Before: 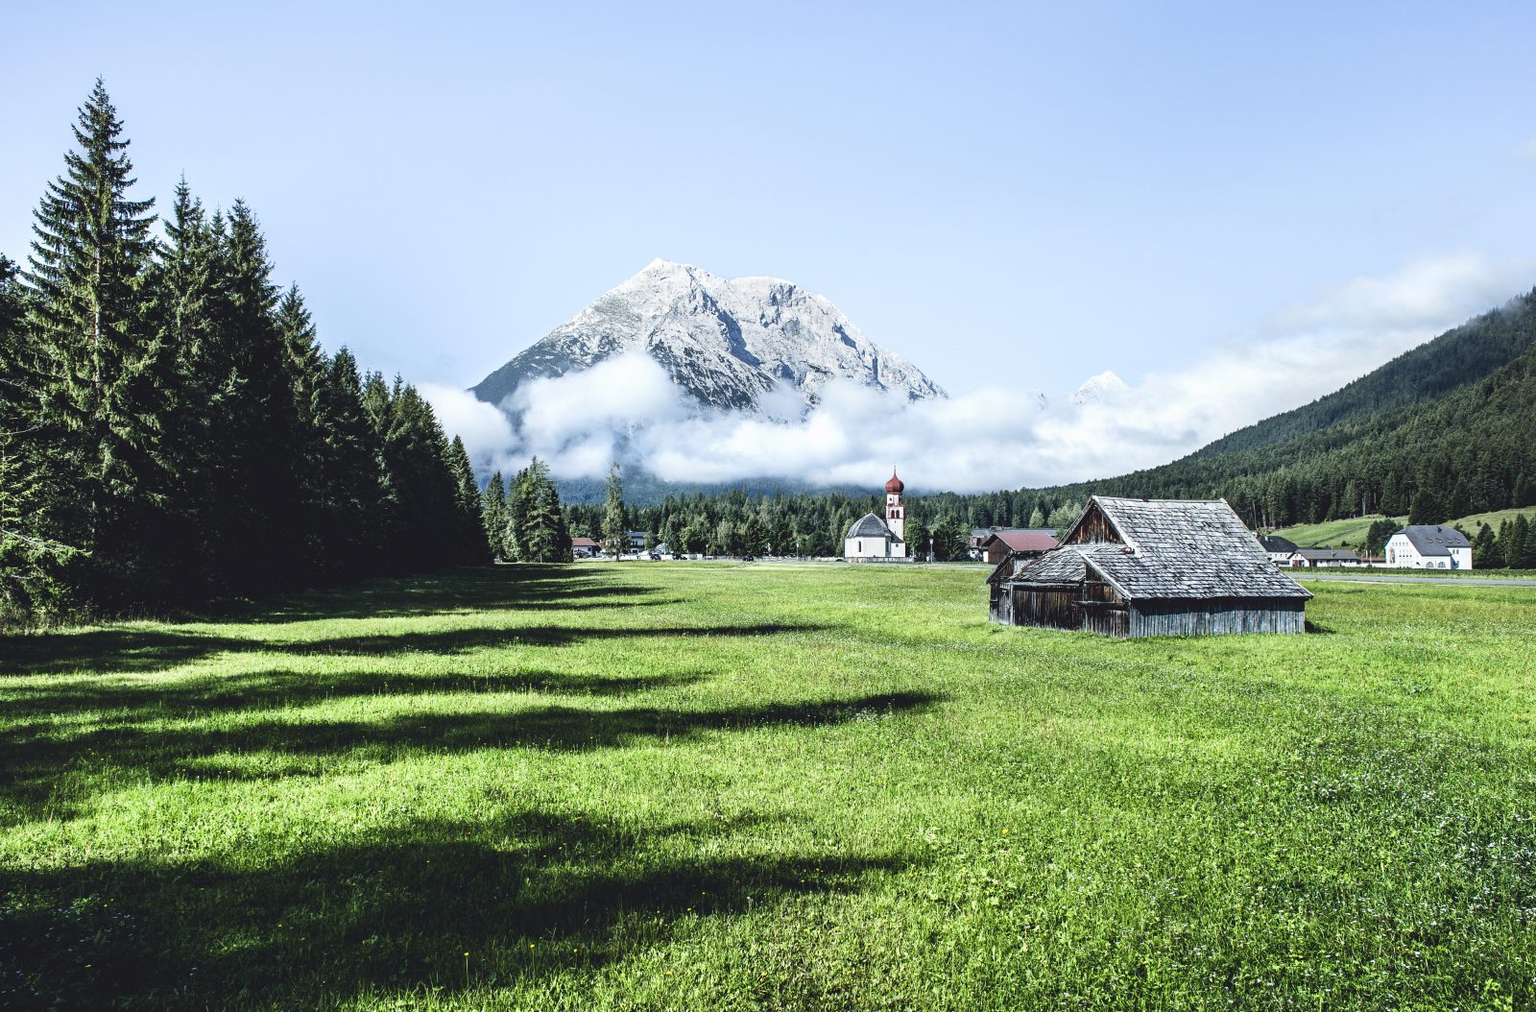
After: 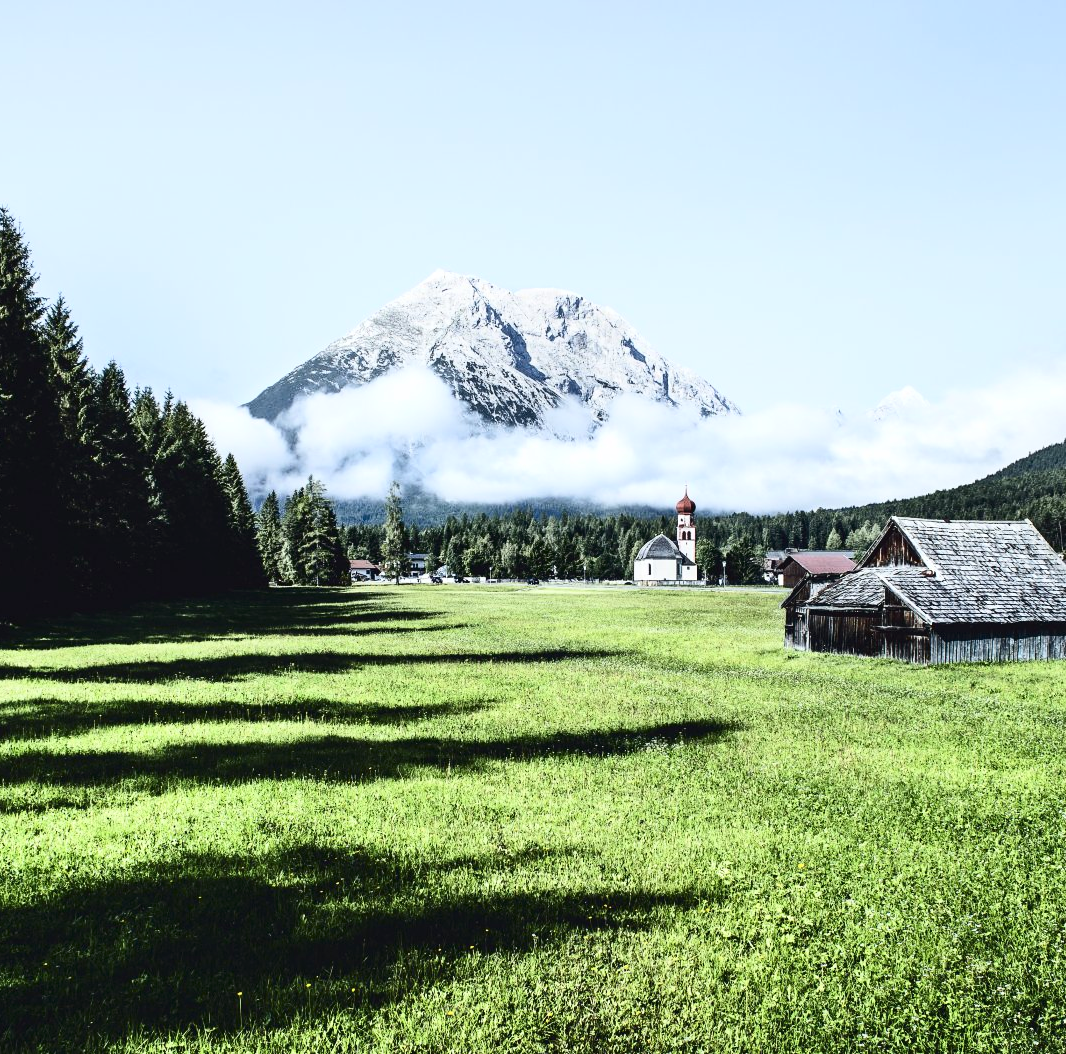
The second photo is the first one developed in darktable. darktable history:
crop: left 15.419%, right 17.914%
exposure: exposure 0.02 EV, compensate highlight preservation false
contrast brightness saturation: contrast 0.28
